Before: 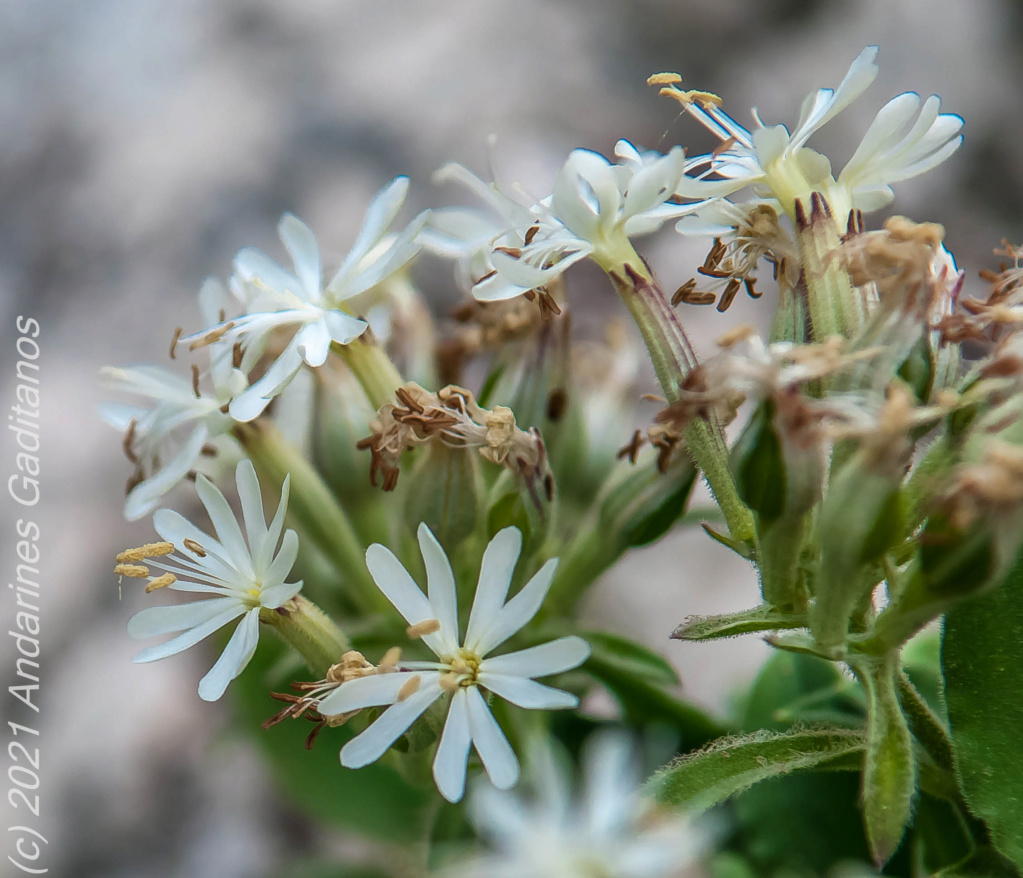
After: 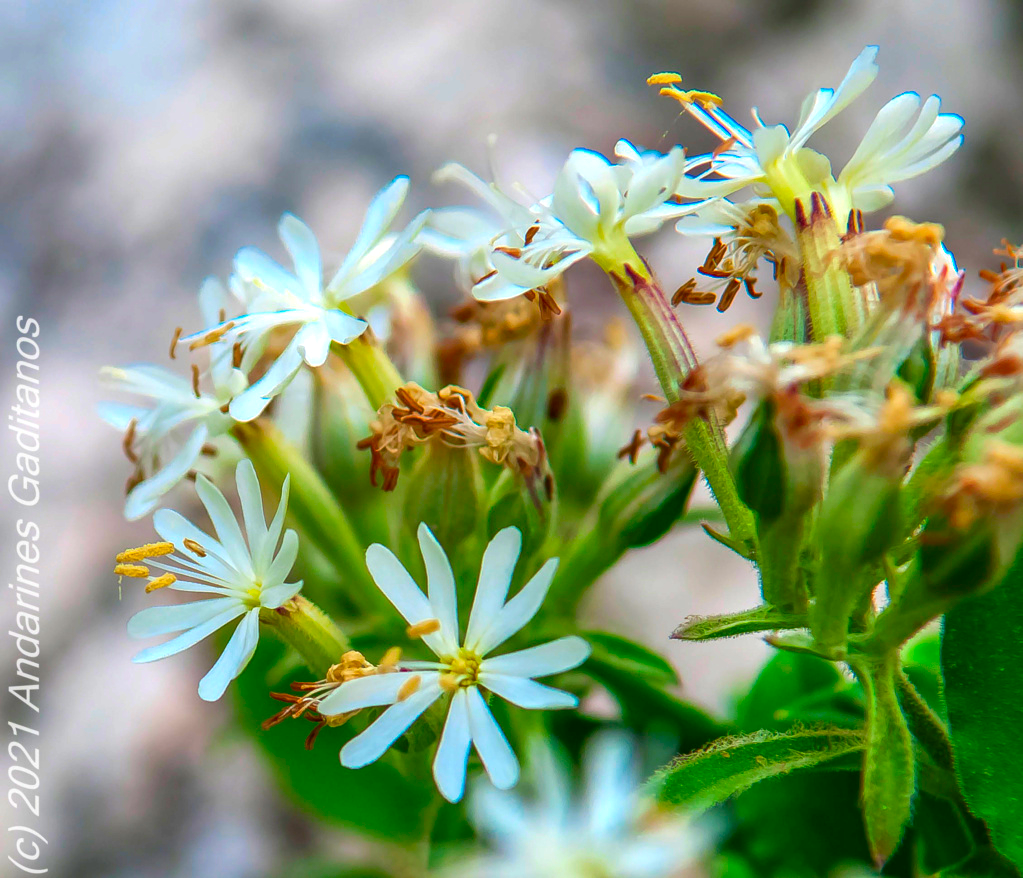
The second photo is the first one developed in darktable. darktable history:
color correction: highlights b* -0.02, saturation 2.17
exposure: exposure 0.402 EV, compensate exposure bias true, compensate highlight preservation false
